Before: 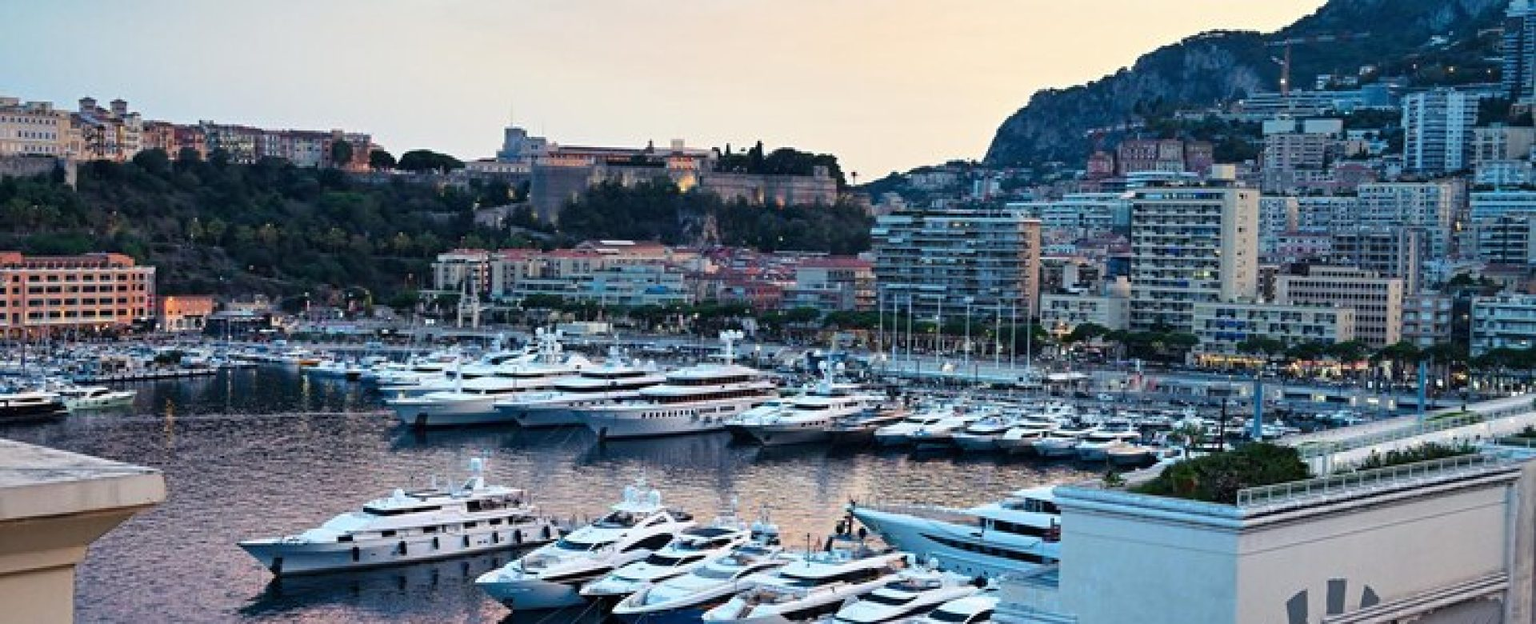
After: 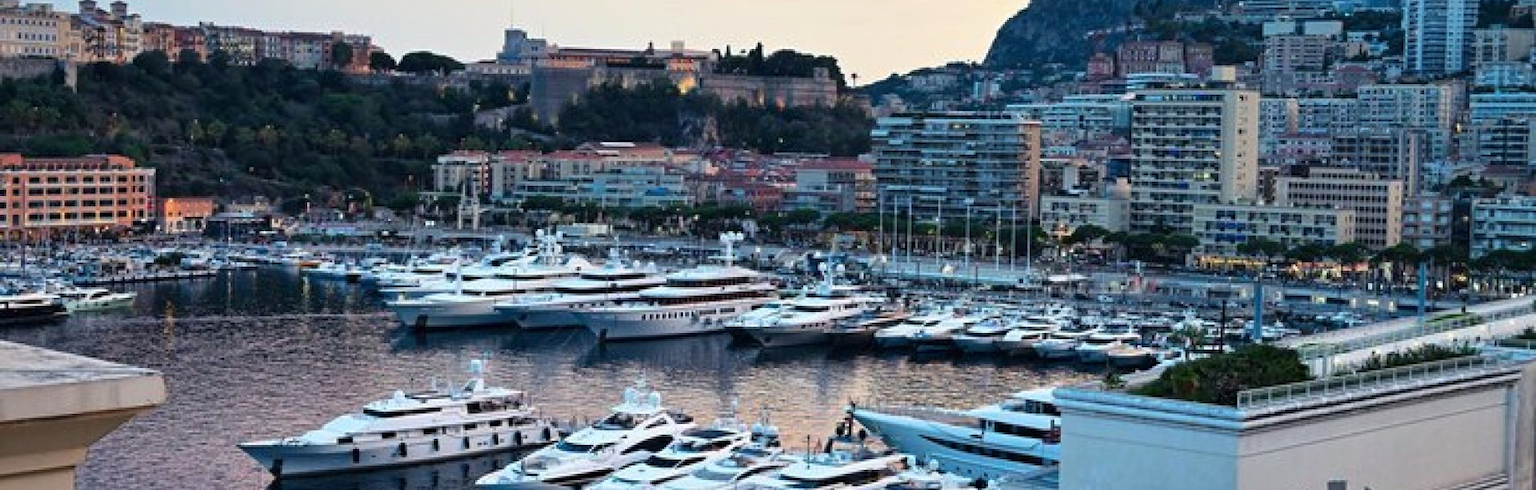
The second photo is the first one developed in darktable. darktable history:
crop and rotate: top 15.809%, bottom 5.52%
base curve: curves: ch0 [(0, 0) (0.303, 0.277) (1, 1)], preserve colors none
